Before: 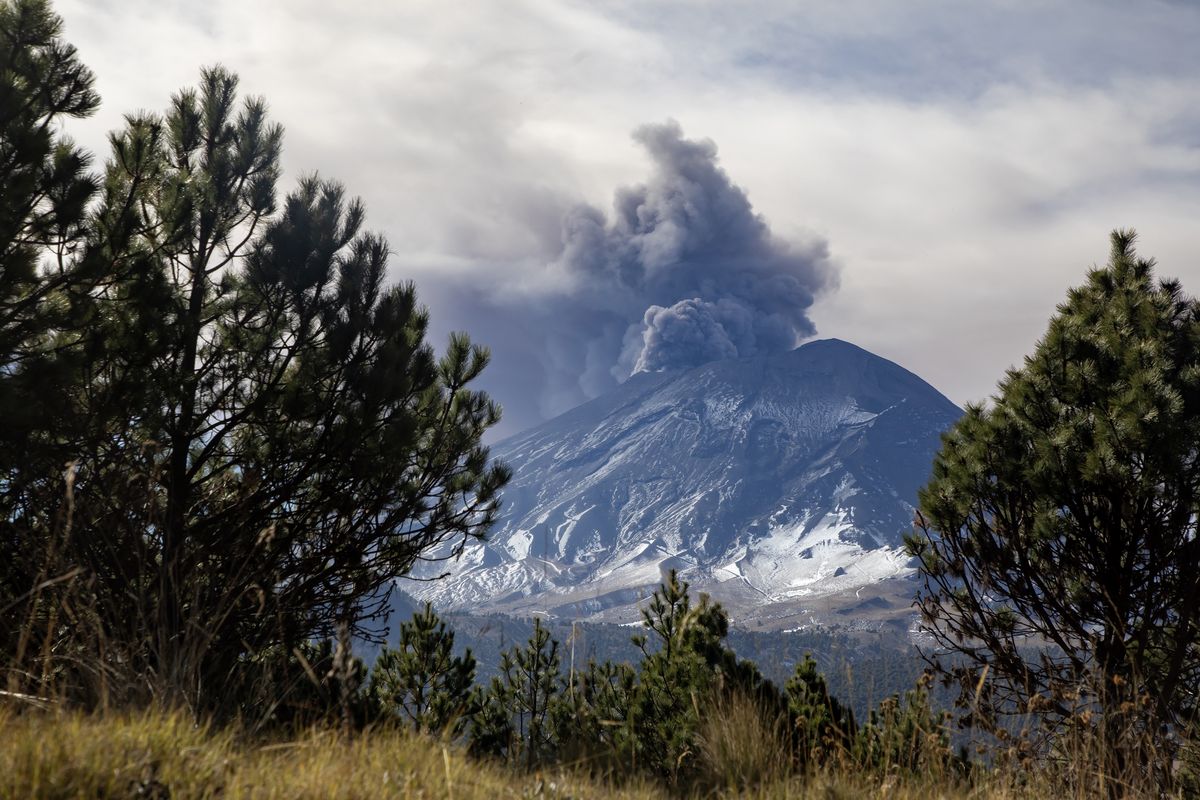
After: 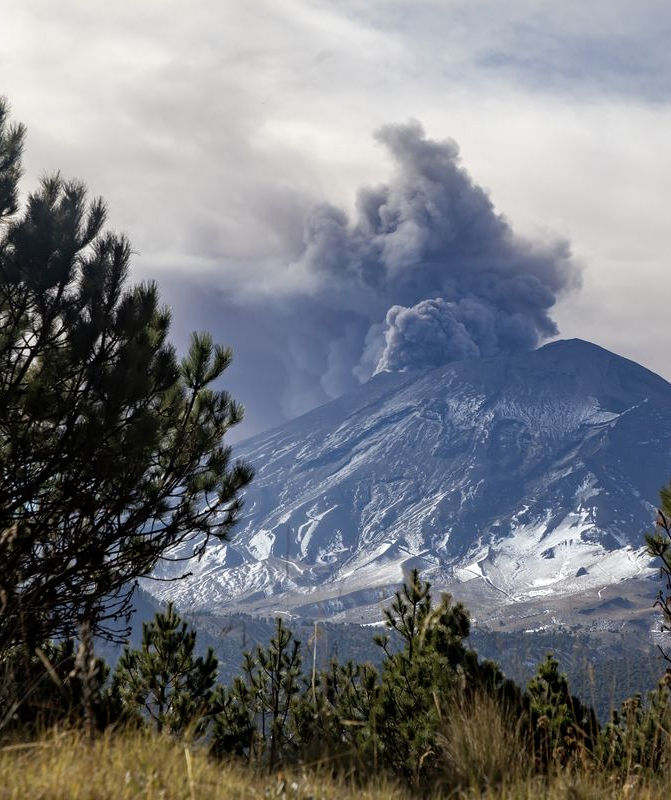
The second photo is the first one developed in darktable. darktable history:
contrast equalizer: octaves 7, y [[0.5, 0.542, 0.583, 0.625, 0.667, 0.708], [0.5 ×6], [0.5 ×6], [0 ×6], [0 ×6]], mix 0.16
crop: left 21.517%, right 22.536%
